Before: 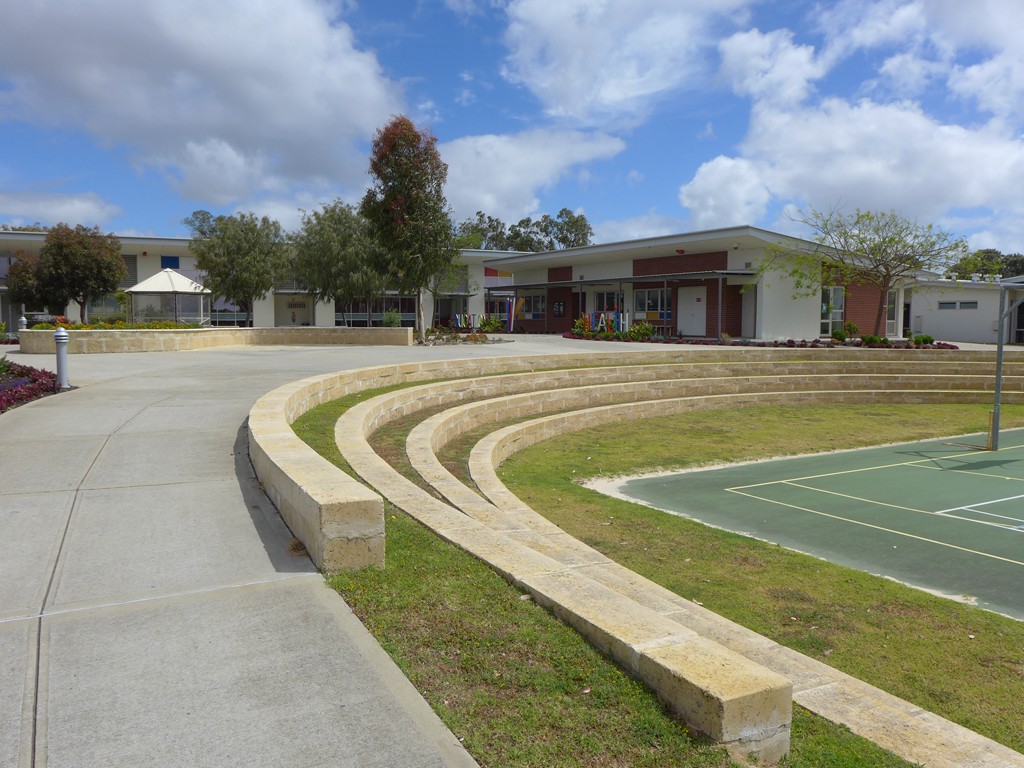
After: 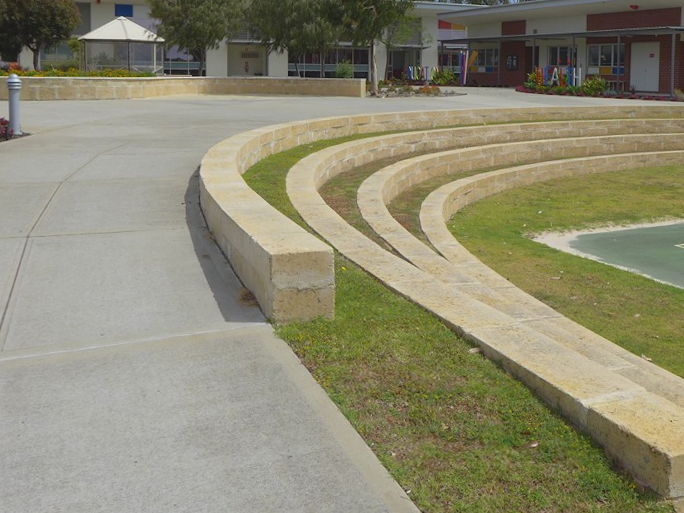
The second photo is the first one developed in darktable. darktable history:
crop and rotate: angle -0.82°, left 3.85%, top 31.828%, right 27.992%
local contrast: highlights 68%, shadows 68%, detail 82%, midtone range 0.325
